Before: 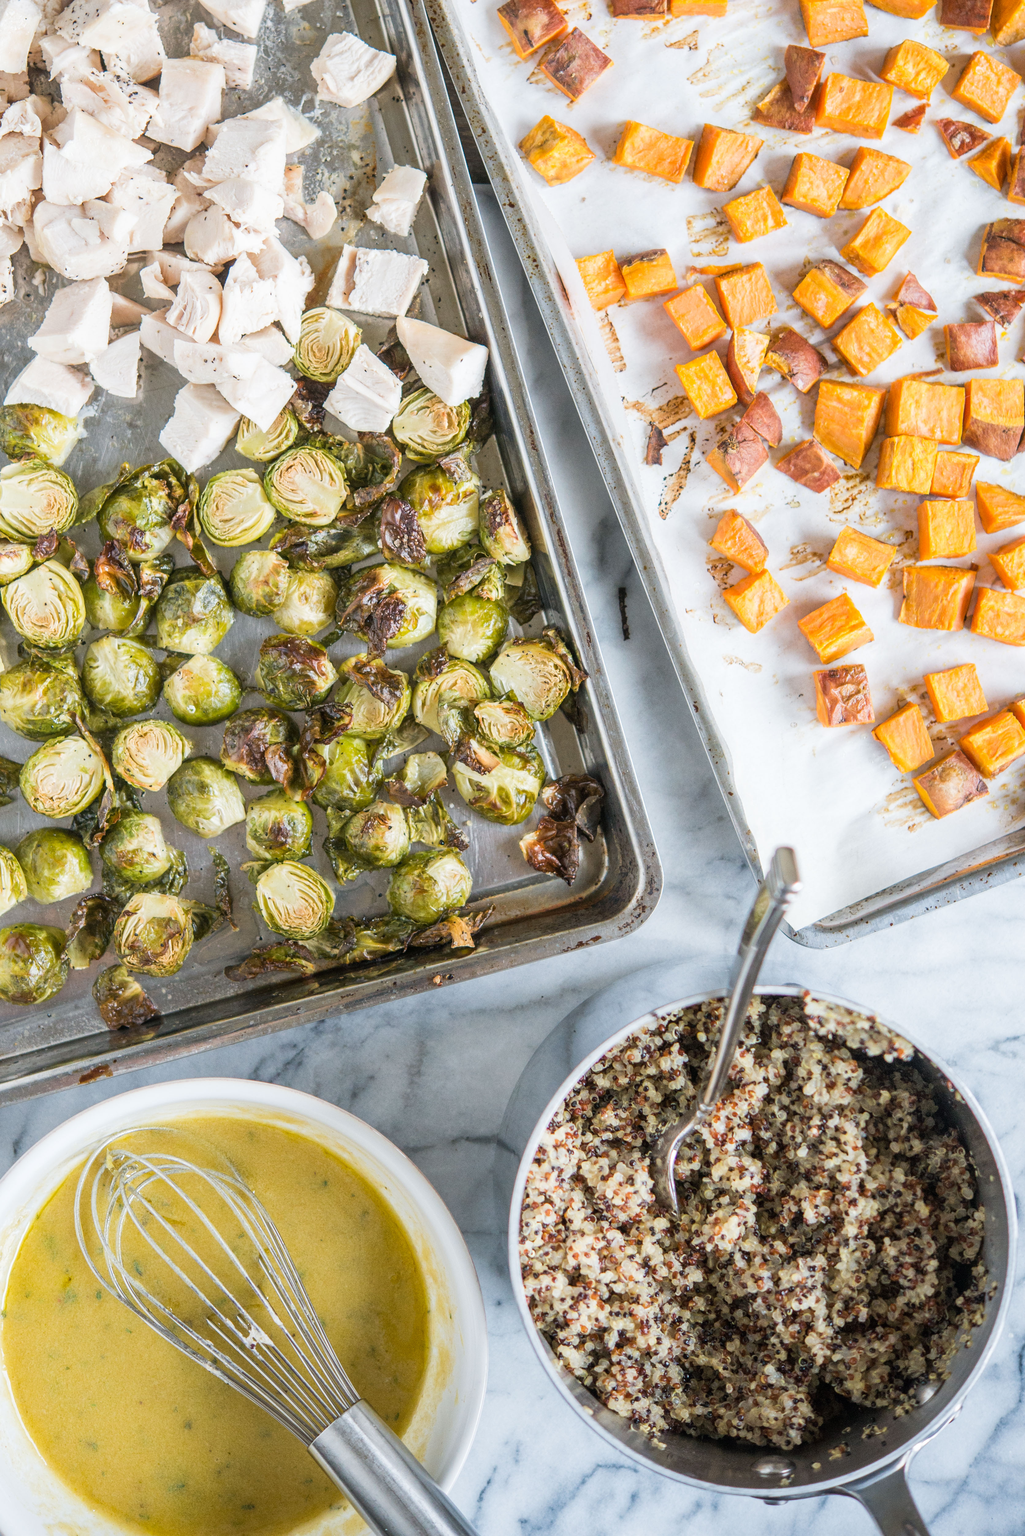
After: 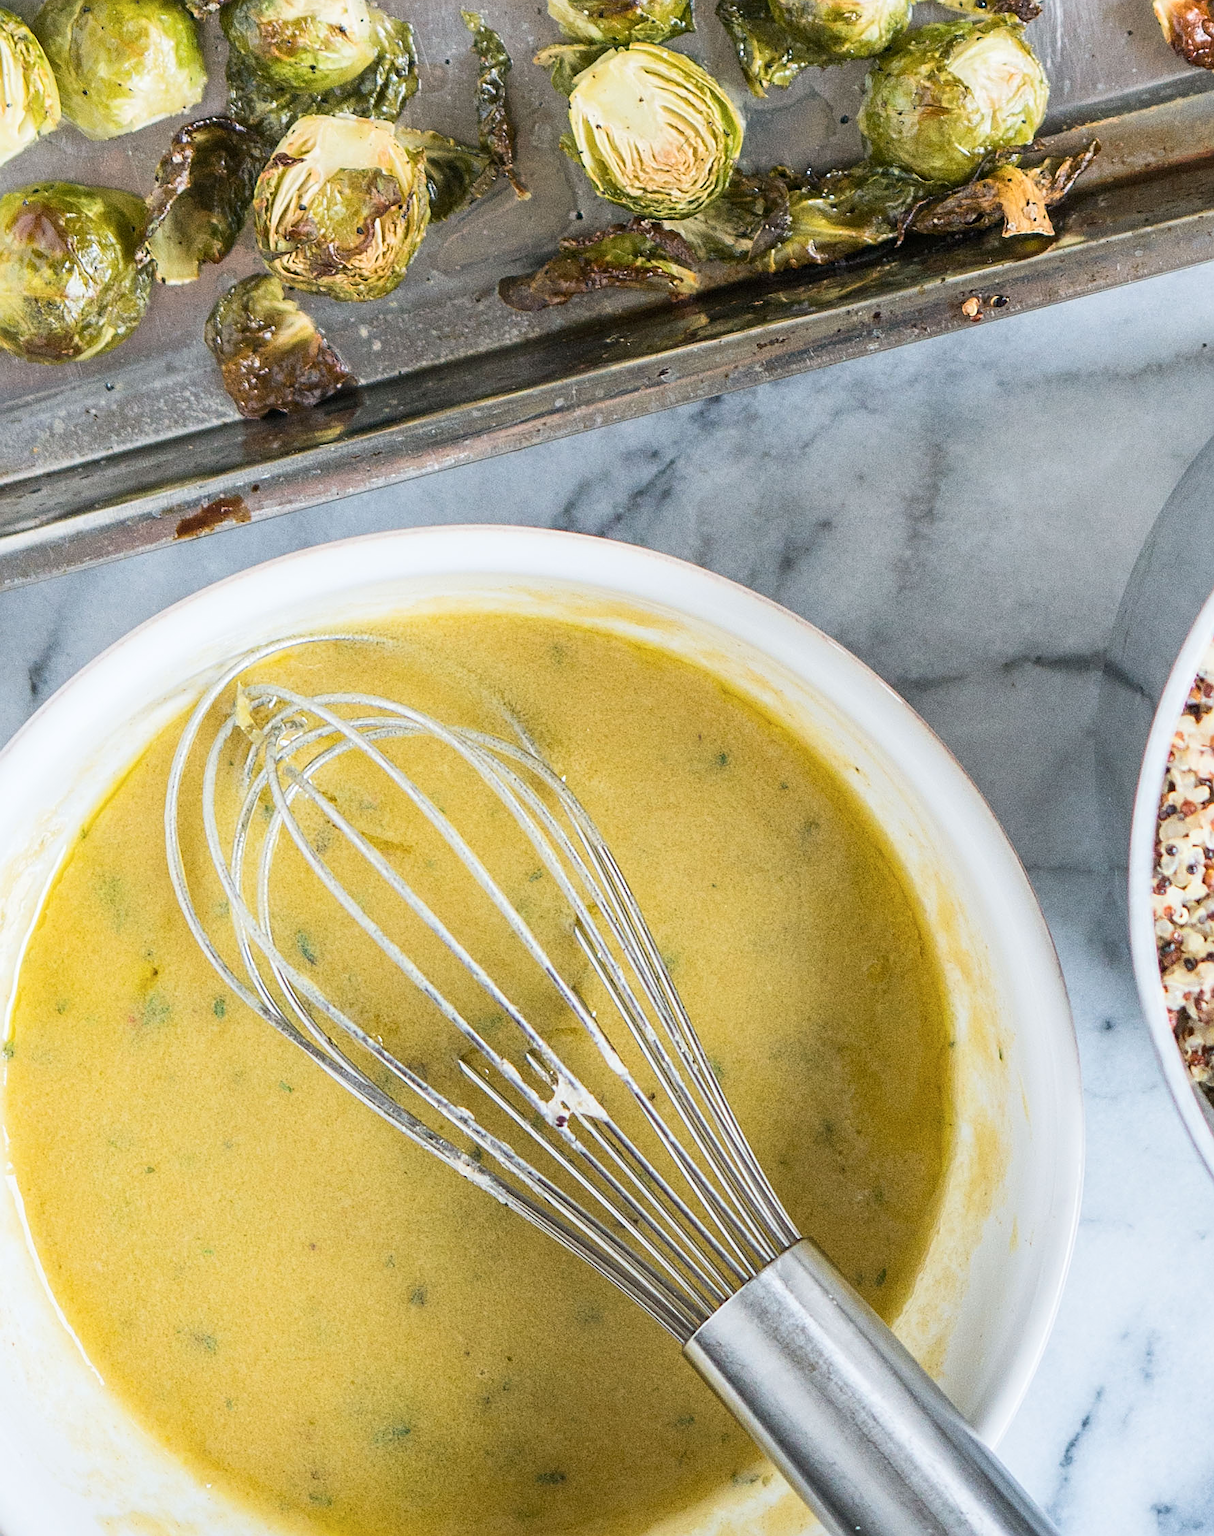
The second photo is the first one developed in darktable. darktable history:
contrast brightness saturation: contrast 0.15, brightness 0.05
crop and rotate: top 54.778%, right 46.61%, bottom 0.159%
sharpen: on, module defaults
